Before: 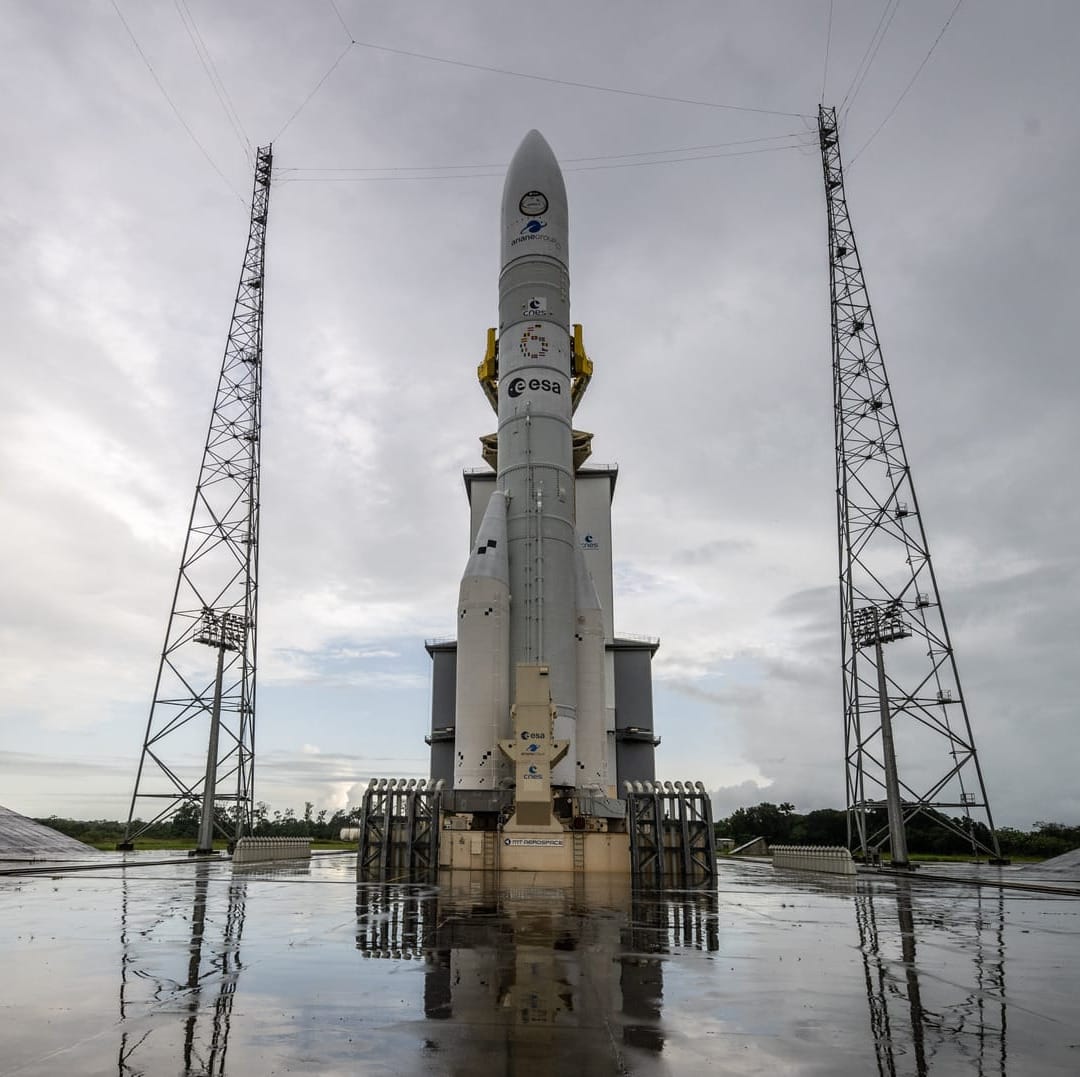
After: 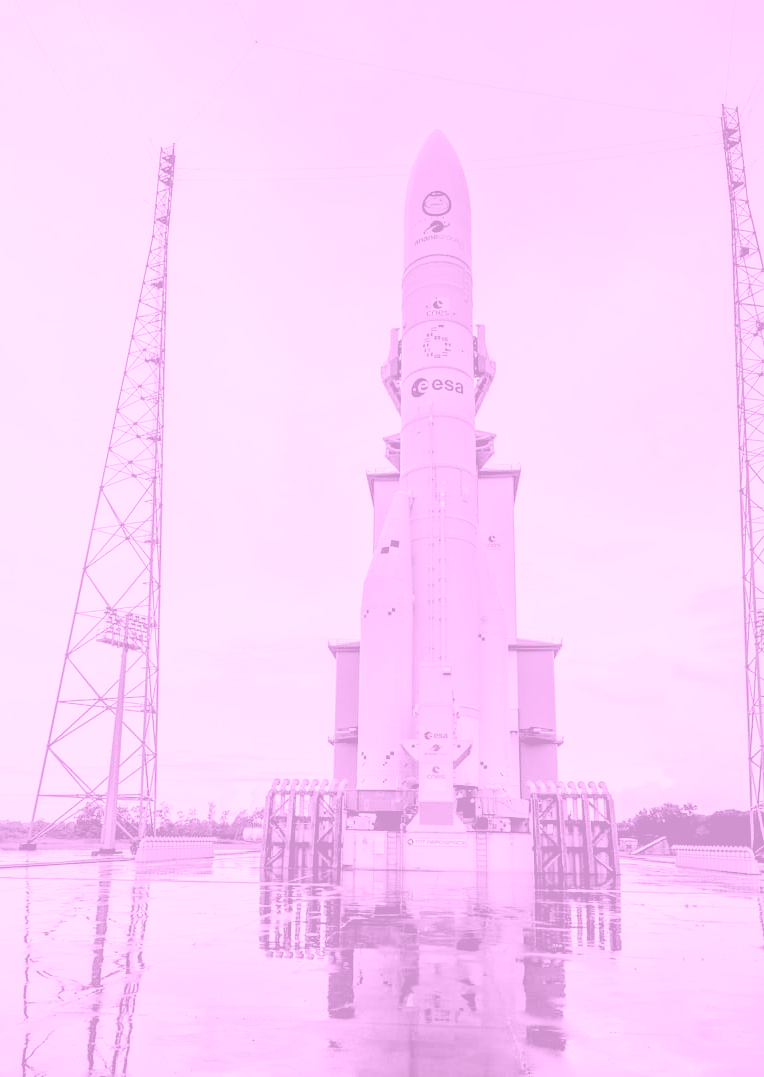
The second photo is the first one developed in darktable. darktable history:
exposure: exposure 0.4 EV, compensate highlight preservation false
colorize: hue 331.2°, saturation 75%, source mix 30.28%, lightness 70.52%, version 1
crop and rotate: left 9.061%, right 20.142%
tone equalizer: -7 EV 0.15 EV, -6 EV 0.6 EV, -5 EV 1.15 EV, -4 EV 1.33 EV, -3 EV 1.15 EV, -2 EV 0.6 EV, -1 EV 0.15 EV, mask exposure compensation -0.5 EV
color correction: highlights a* 10.32, highlights b* 14.66, shadows a* -9.59, shadows b* -15.02
filmic rgb: black relative exposure -6.3 EV, white relative exposure 2.8 EV, threshold 3 EV, target black luminance 0%, hardness 4.6, latitude 67.35%, contrast 1.292, shadows ↔ highlights balance -3.5%, preserve chrominance no, color science v4 (2020), contrast in shadows soft, enable highlight reconstruction true
